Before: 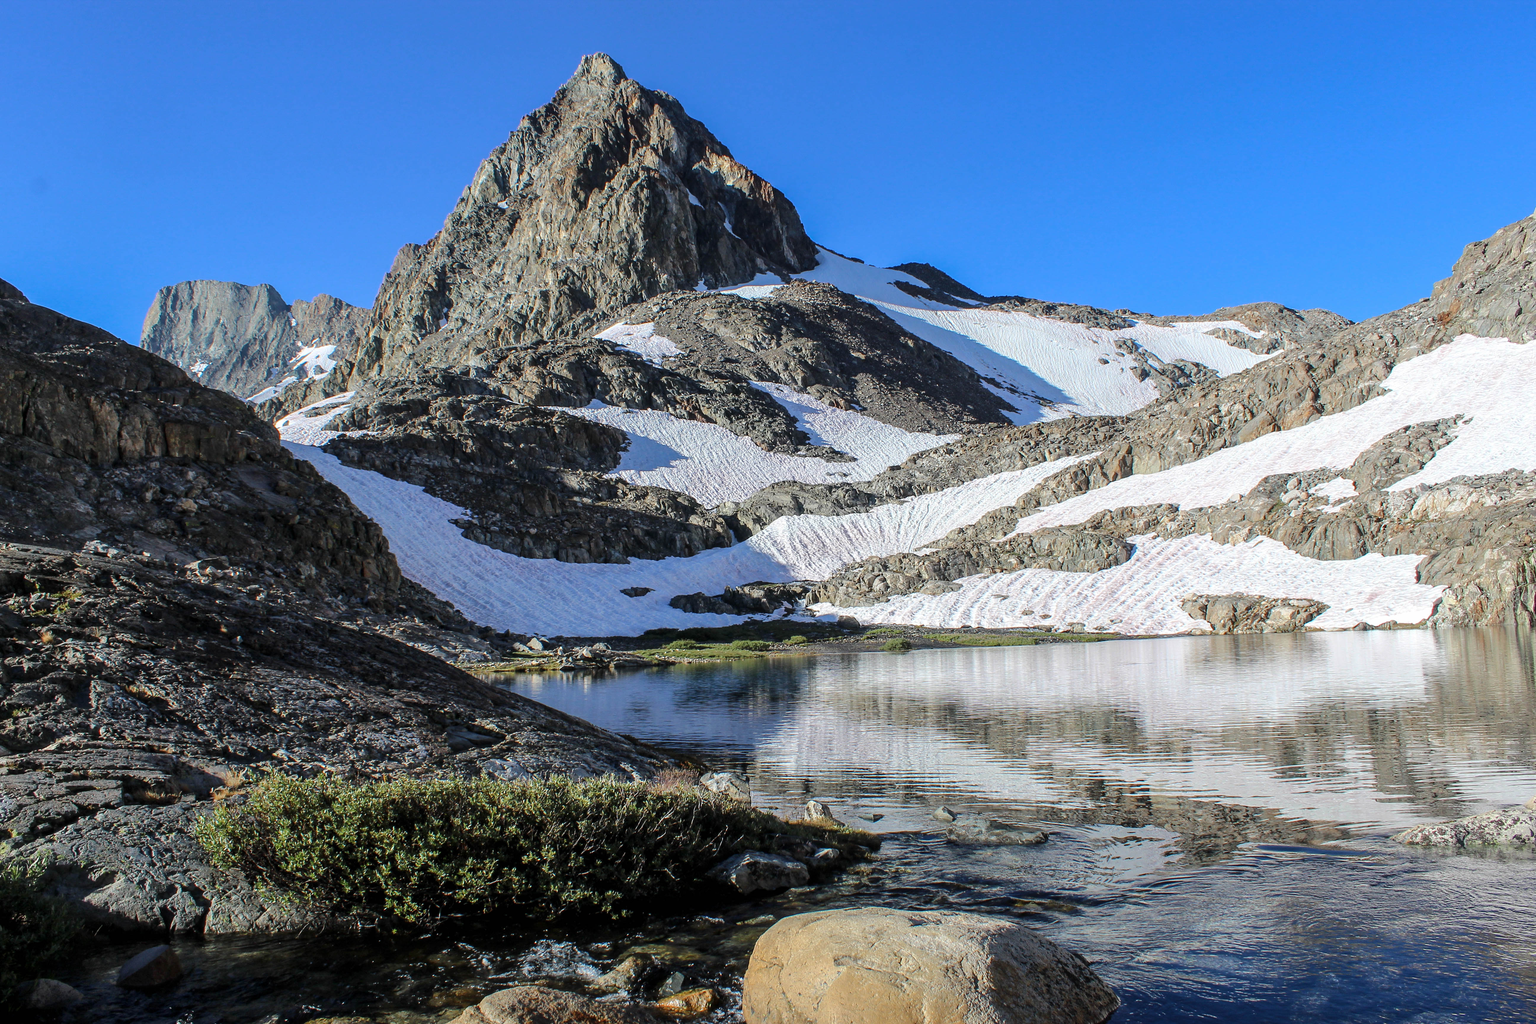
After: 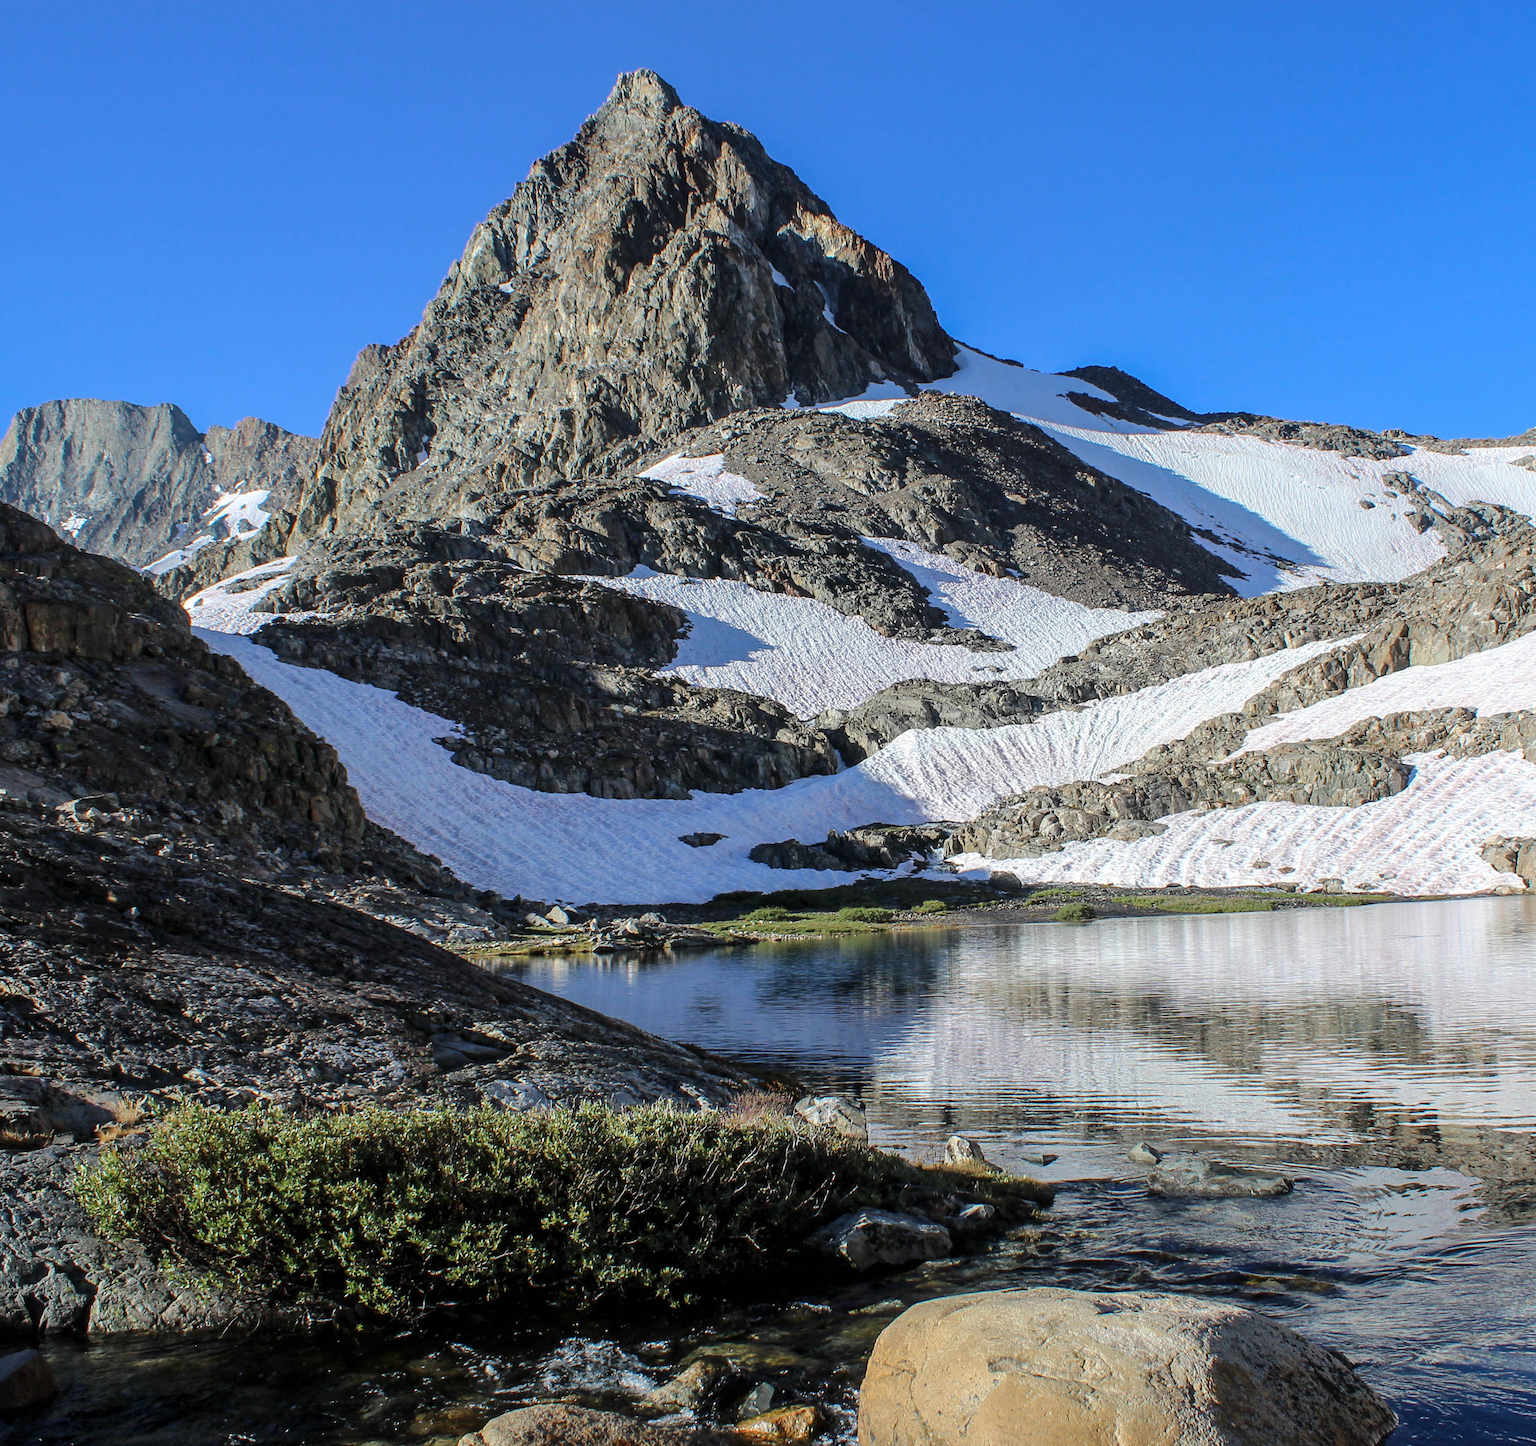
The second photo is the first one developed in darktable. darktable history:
crop and rotate: left 9.061%, right 20.142%
rotate and perspective: rotation -0.45°, automatic cropping original format, crop left 0.008, crop right 0.992, crop top 0.012, crop bottom 0.988
